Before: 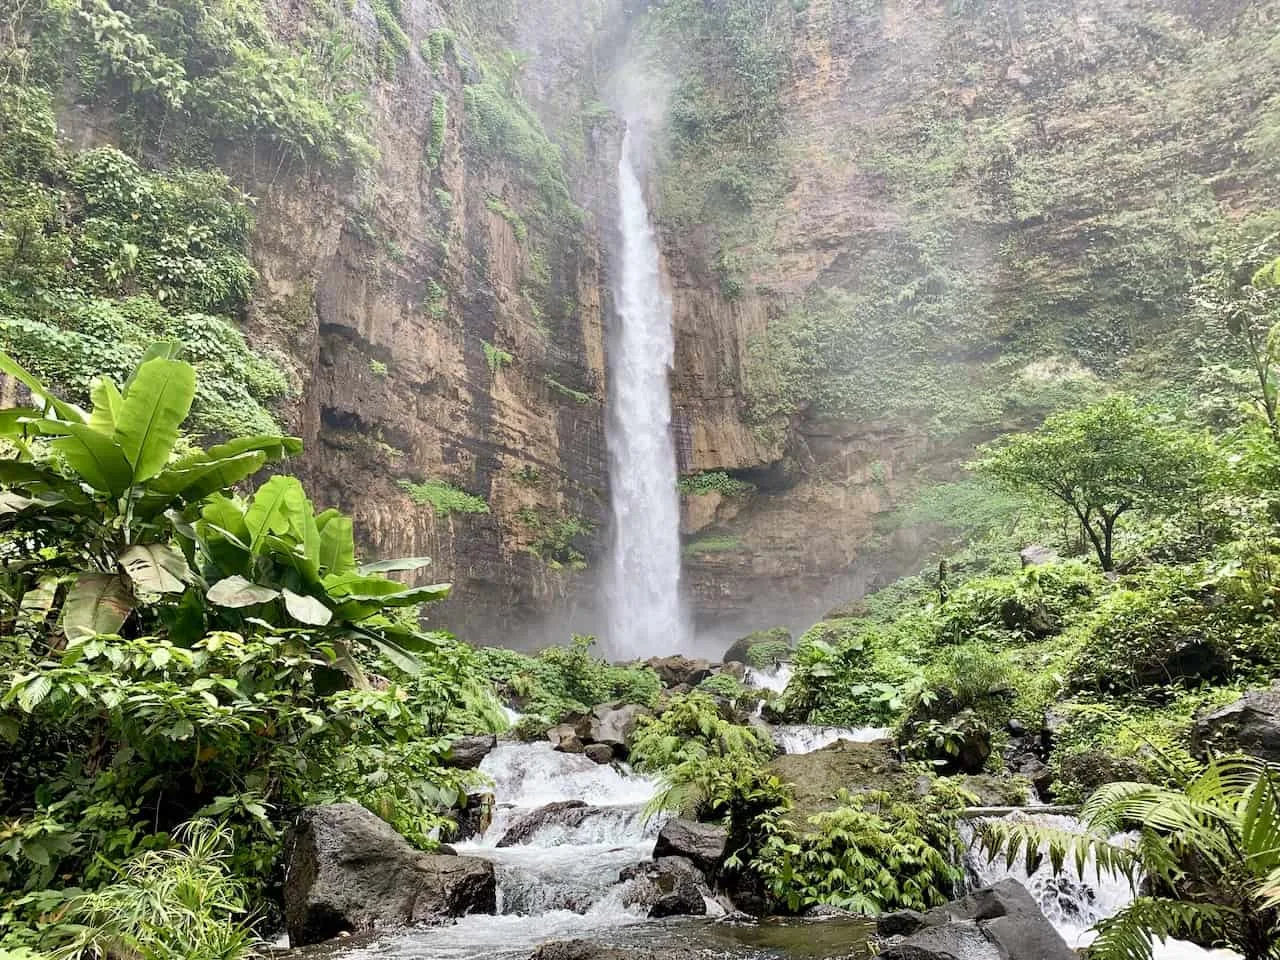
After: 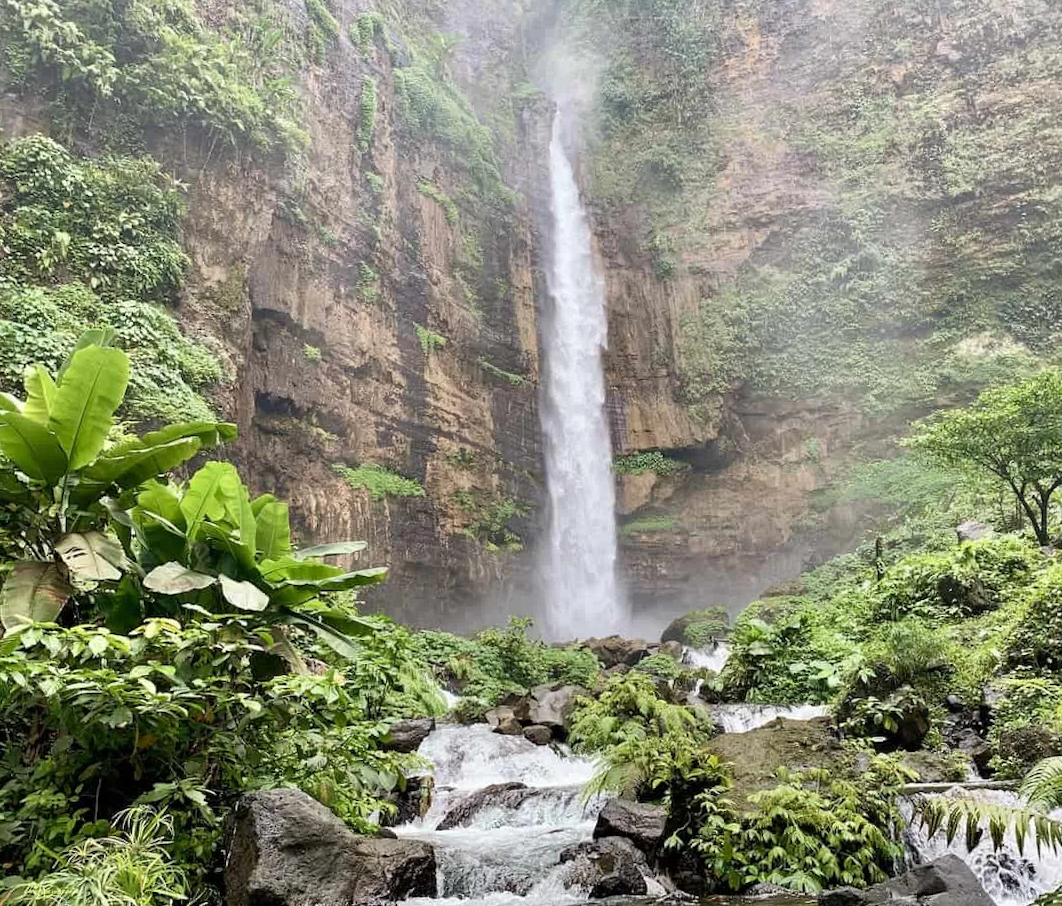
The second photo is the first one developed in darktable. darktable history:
crop and rotate: angle 0.784°, left 4.269%, top 1.208%, right 11.222%, bottom 2.638%
